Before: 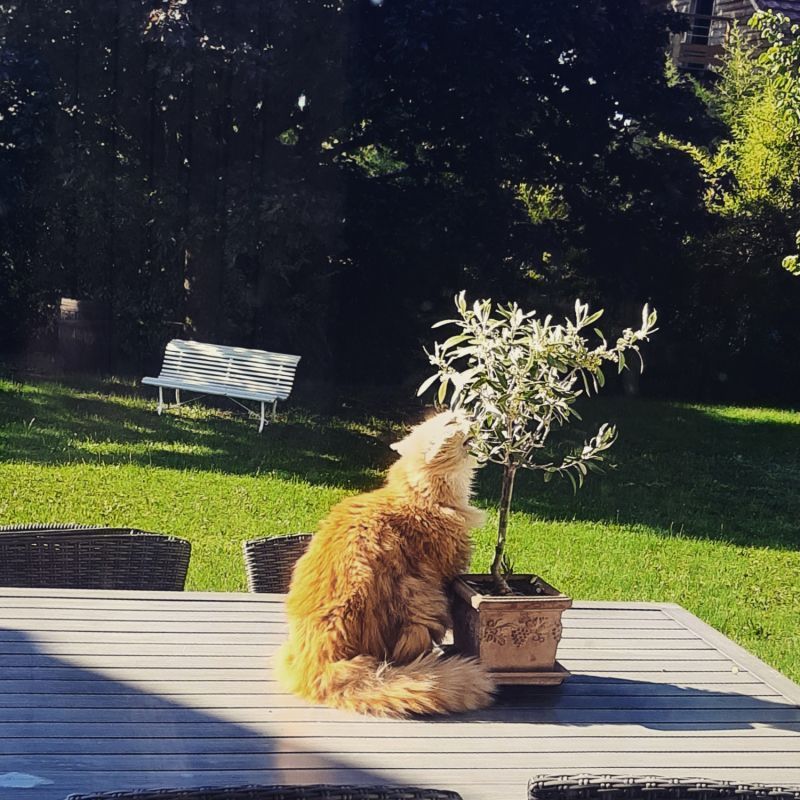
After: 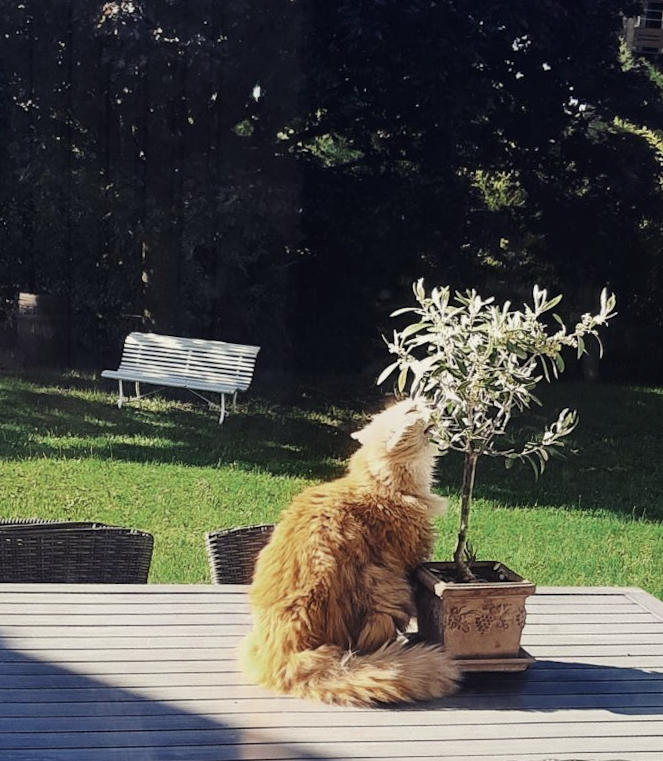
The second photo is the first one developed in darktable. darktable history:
color zones: curves: ch0 [(0, 0.5) (0.125, 0.4) (0.25, 0.5) (0.375, 0.4) (0.5, 0.4) (0.625, 0.35) (0.75, 0.35) (0.875, 0.5)]; ch1 [(0, 0.35) (0.125, 0.45) (0.25, 0.35) (0.375, 0.35) (0.5, 0.35) (0.625, 0.35) (0.75, 0.45) (0.875, 0.35)]; ch2 [(0, 0.6) (0.125, 0.5) (0.25, 0.5) (0.375, 0.6) (0.5, 0.6) (0.625, 0.5) (0.75, 0.5) (0.875, 0.5)]
crop and rotate: angle 1°, left 4.281%, top 0.642%, right 11.383%, bottom 2.486%
levels: levels [0.016, 0.5, 0.996]
